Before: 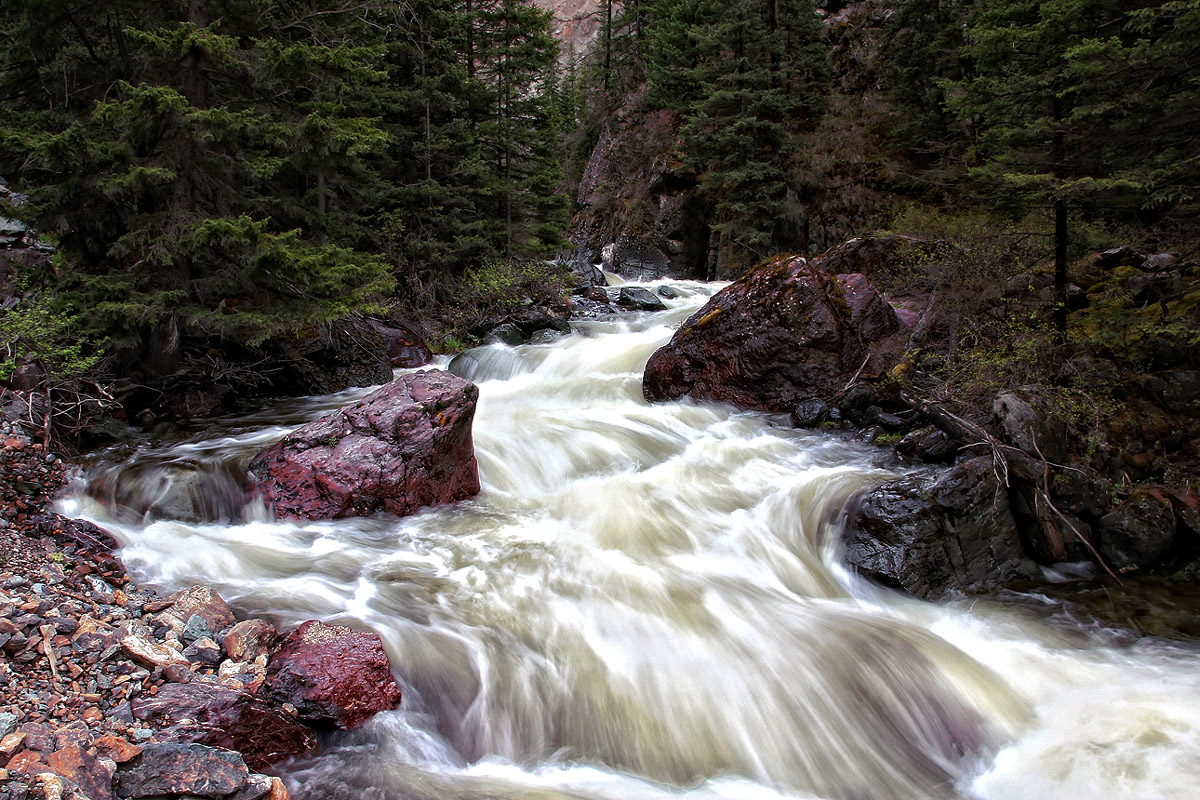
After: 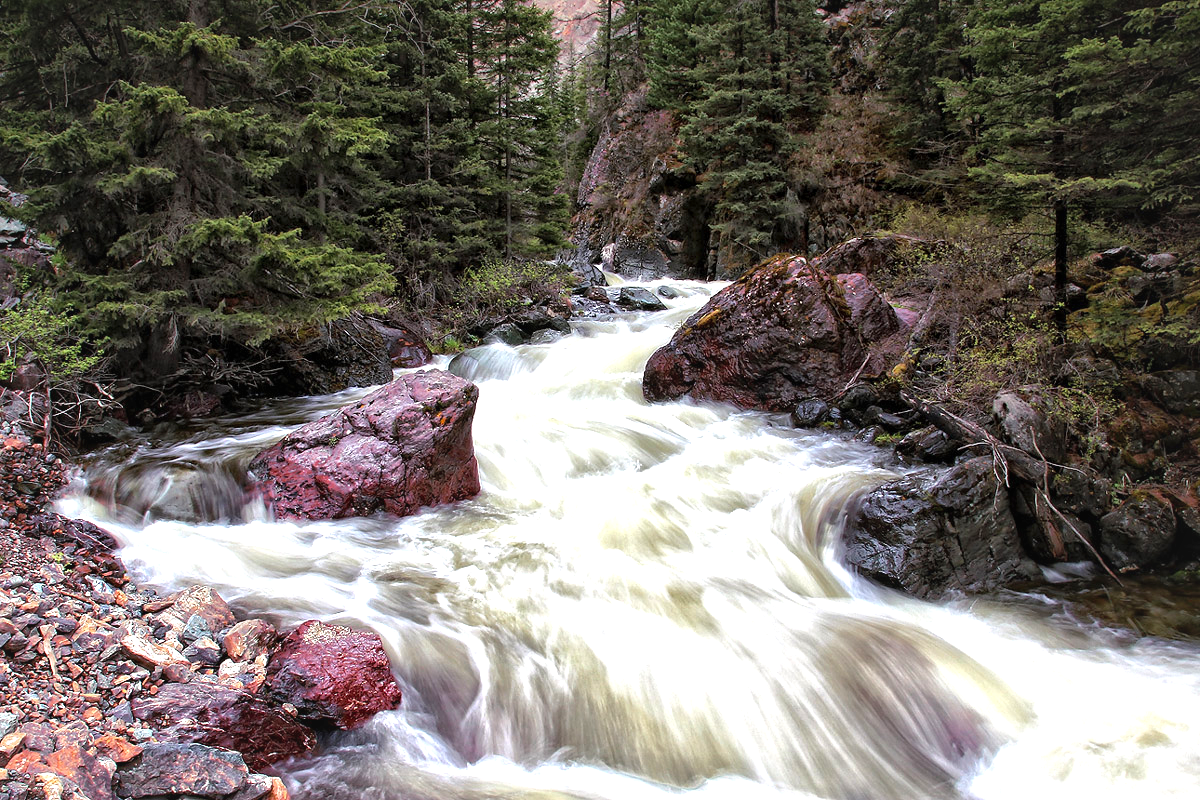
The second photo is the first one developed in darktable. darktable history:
local contrast: mode bilateral grid, contrast 99, coarseness 99, detail 165%, midtone range 0.2
contrast brightness saturation: contrast -0.102, brightness 0.047, saturation 0.078
exposure: black level correction 0, exposure 0.703 EV, compensate exposure bias true, compensate highlight preservation false
